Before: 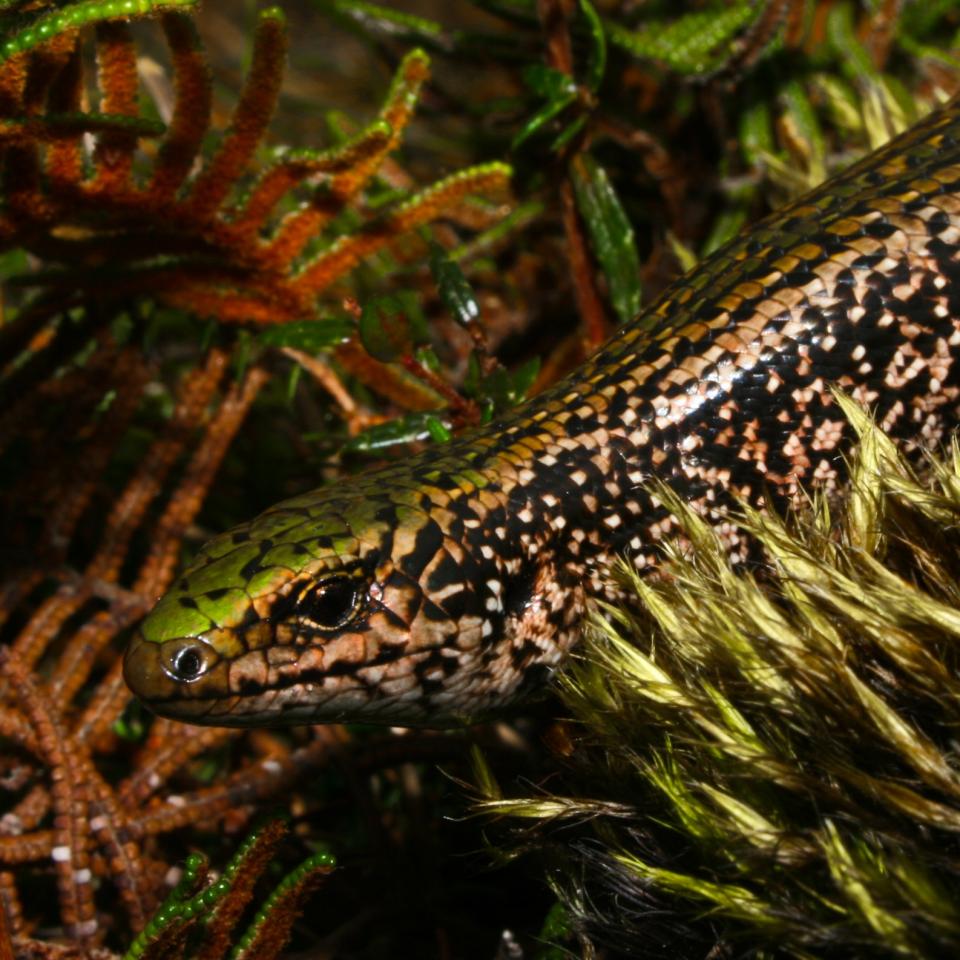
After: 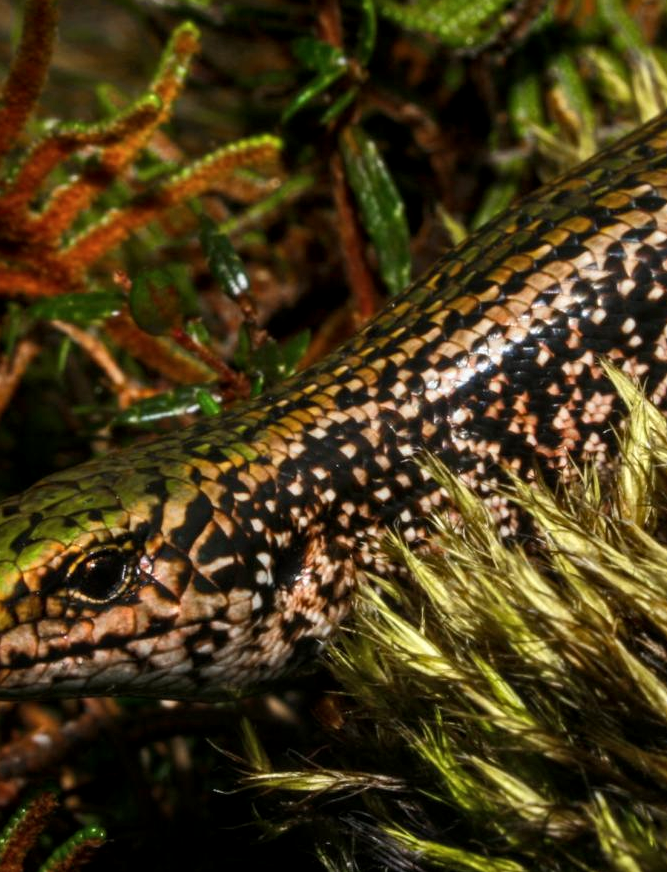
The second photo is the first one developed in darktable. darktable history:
crop and rotate: left 24.034%, top 2.838%, right 6.406%, bottom 6.299%
local contrast: on, module defaults
